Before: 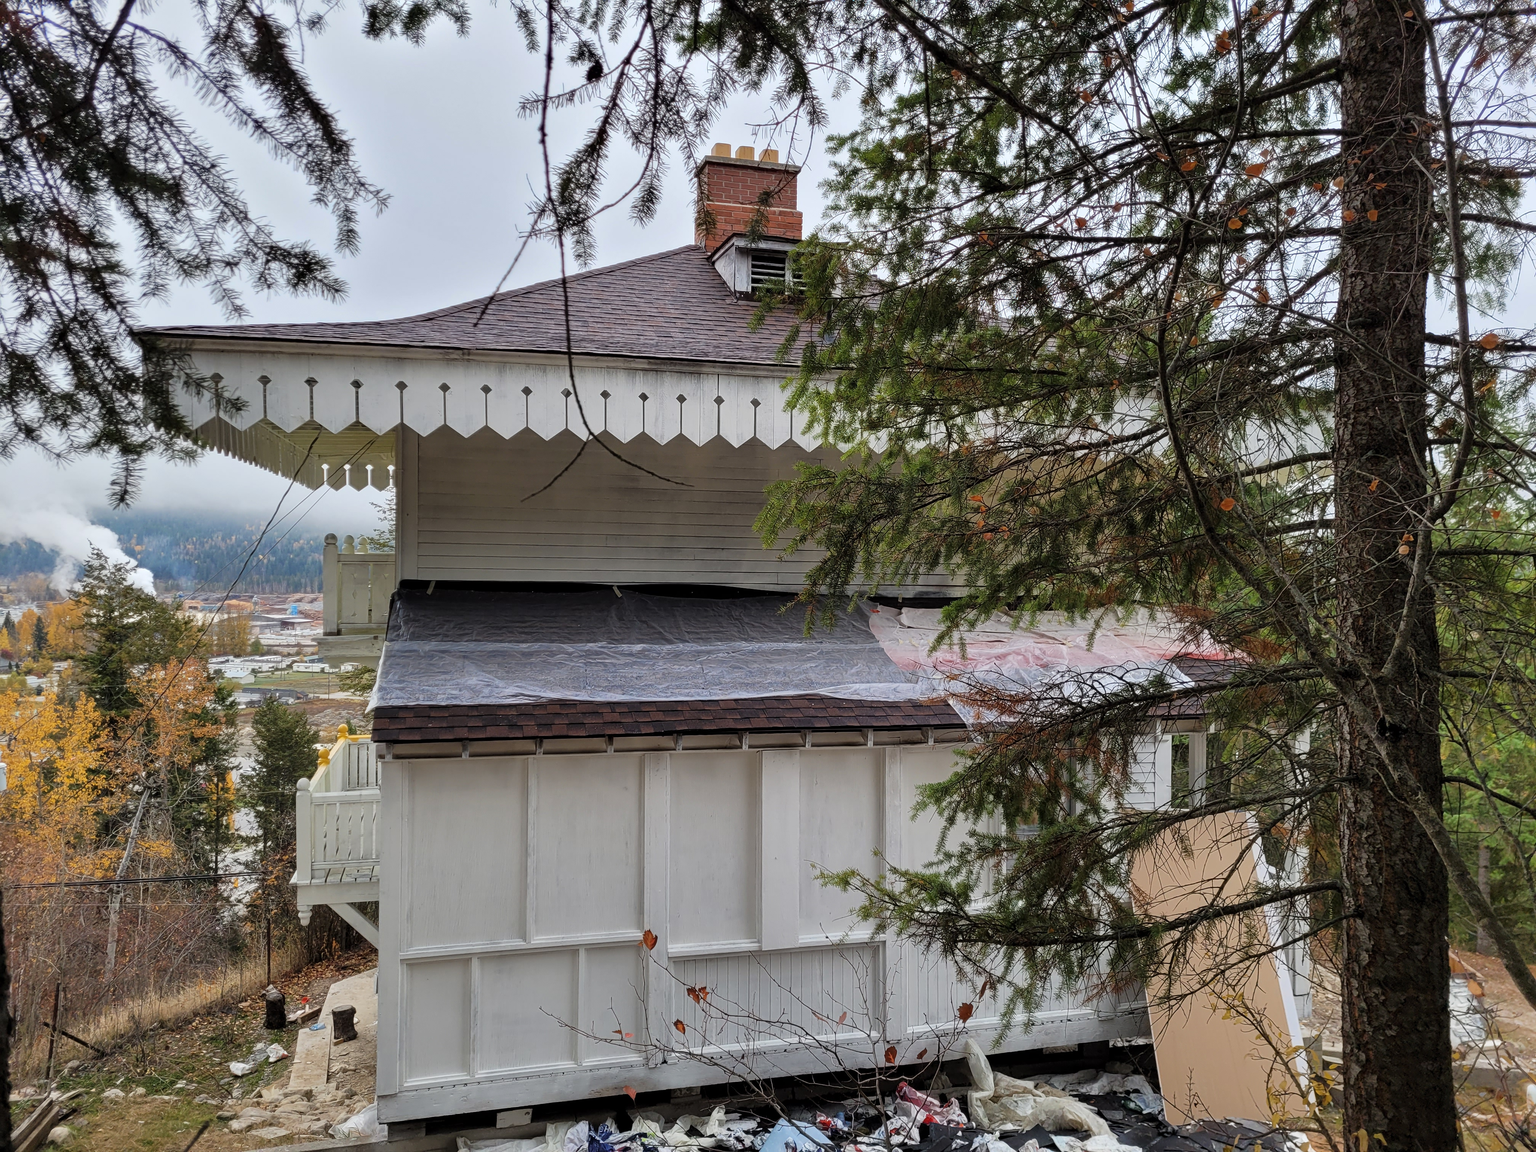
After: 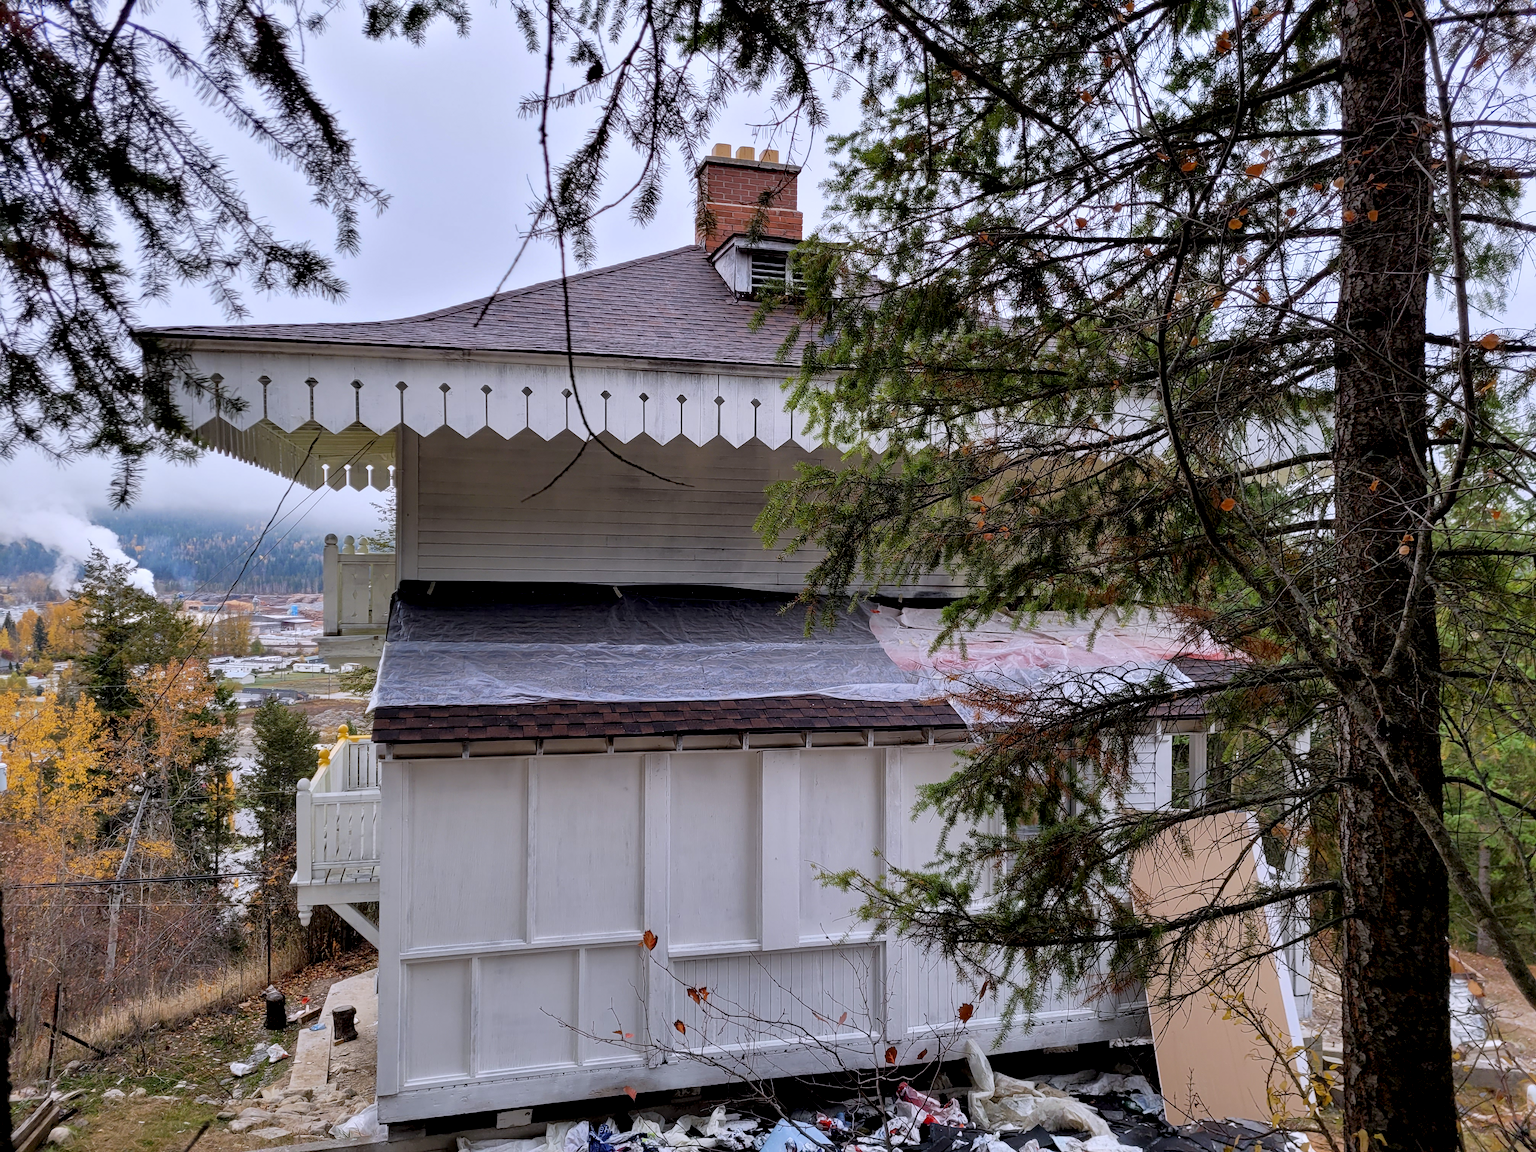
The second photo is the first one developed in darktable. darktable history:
white balance: red 1.004, blue 1.096
exposure: black level correction 0.009, compensate highlight preservation false
